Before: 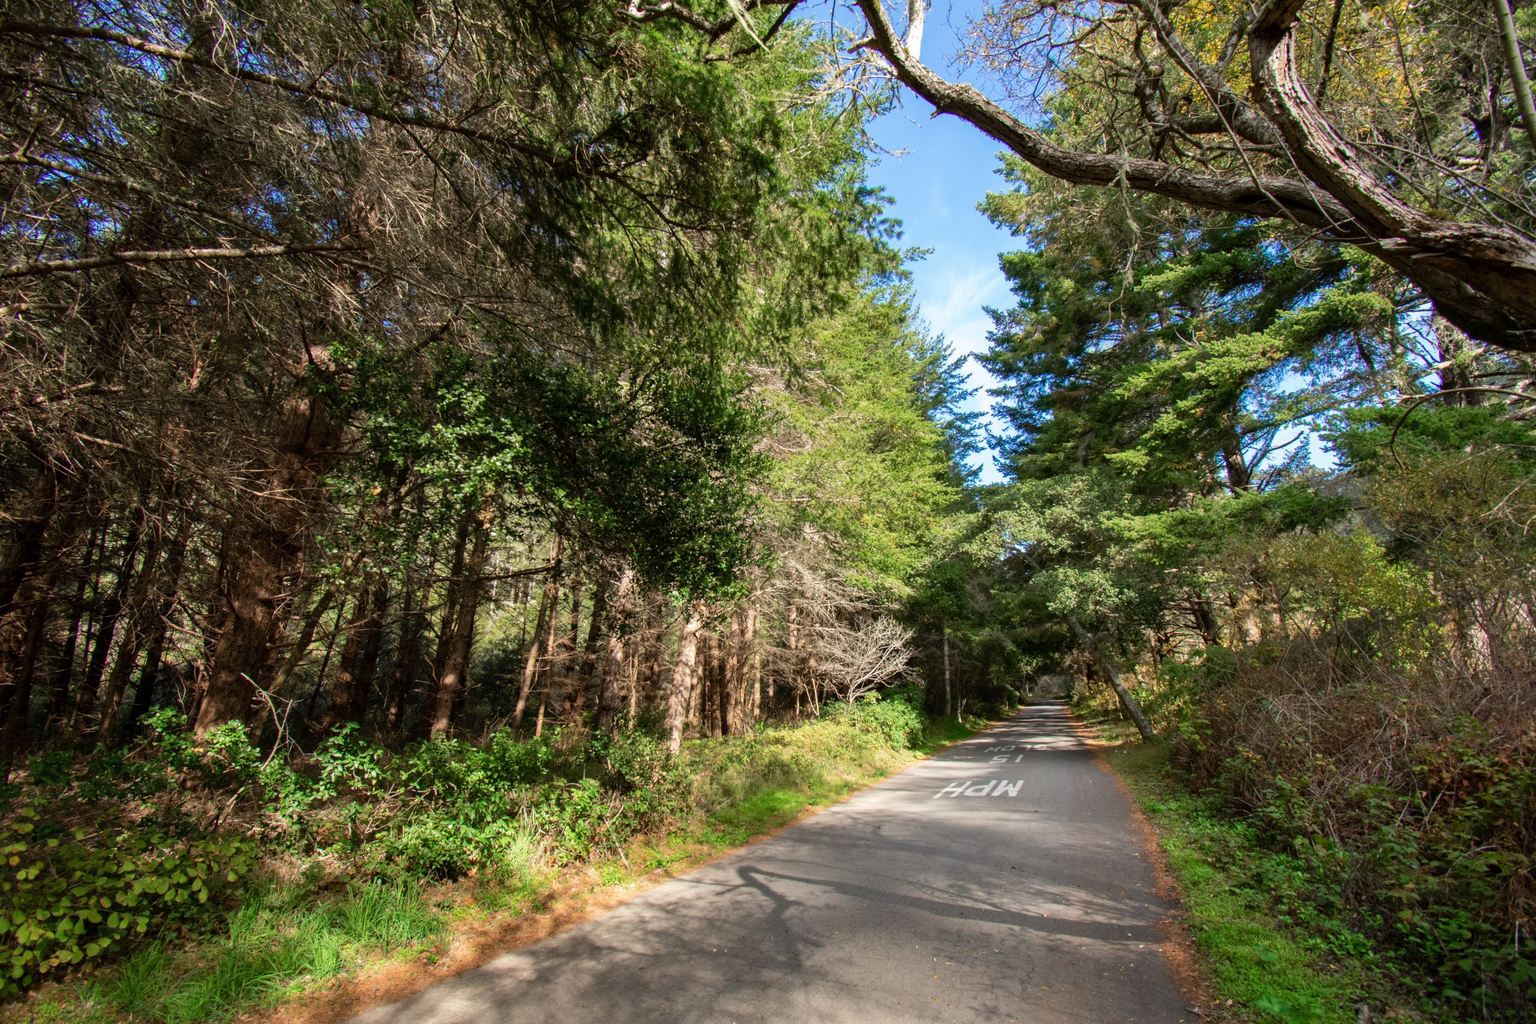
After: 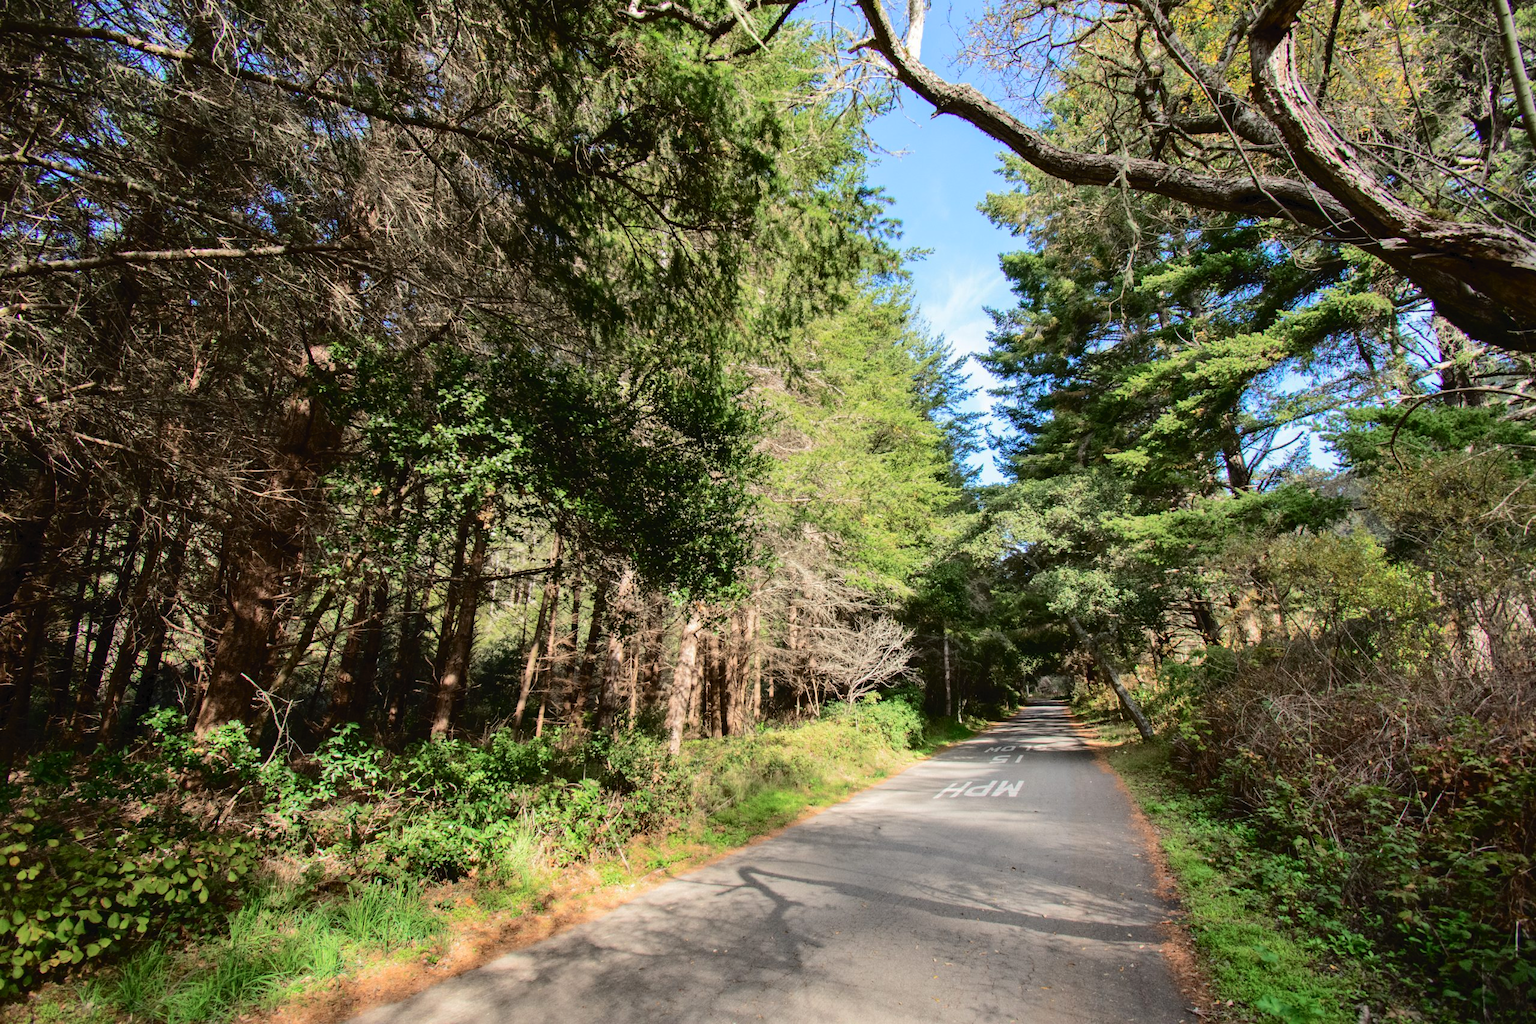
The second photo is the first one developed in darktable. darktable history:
tone curve: curves: ch0 [(0, 0) (0.003, 0.026) (0.011, 0.03) (0.025, 0.038) (0.044, 0.046) (0.069, 0.055) (0.1, 0.075) (0.136, 0.114) (0.177, 0.158) (0.224, 0.215) (0.277, 0.296) (0.335, 0.386) (0.399, 0.479) (0.468, 0.568) (0.543, 0.637) (0.623, 0.707) (0.709, 0.773) (0.801, 0.834) (0.898, 0.896) (1, 1)], color space Lab, independent channels, preserve colors none
